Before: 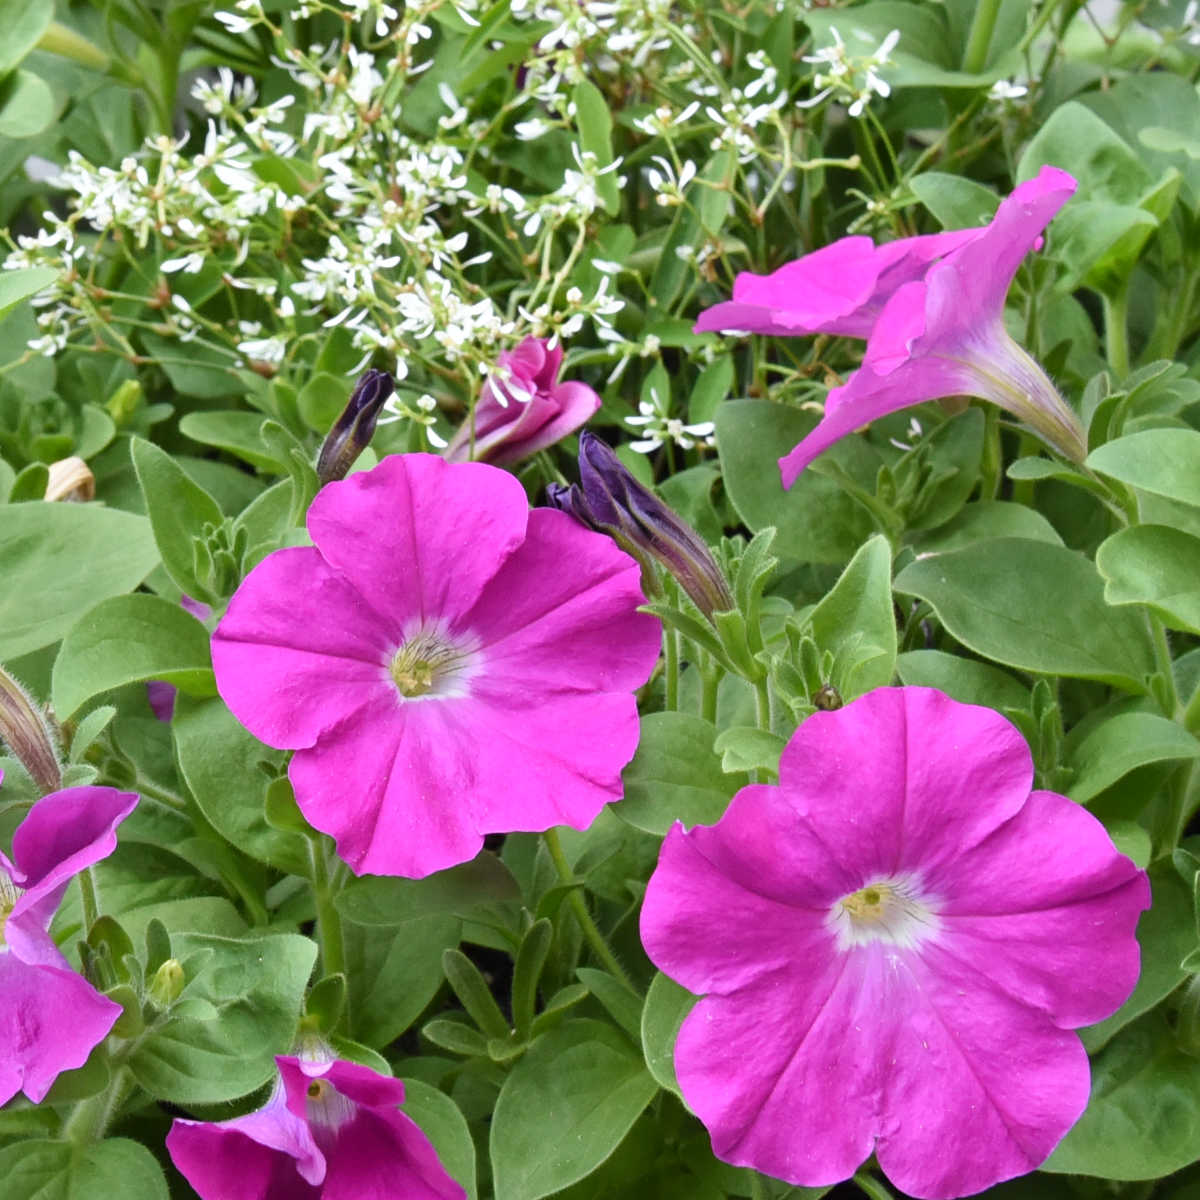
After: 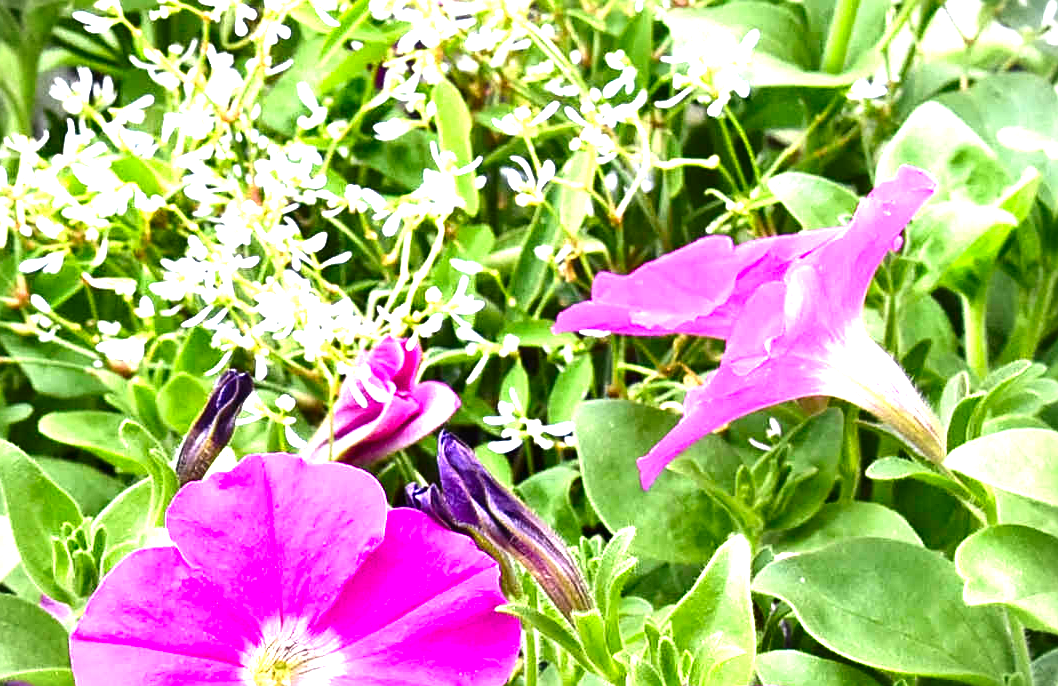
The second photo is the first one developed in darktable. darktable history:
contrast brightness saturation: contrast 0.1, brightness -0.26, saturation 0.14
white balance: red 1.066, blue 1.119
crop and rotate: left 11.812%, bottom 42.776%
exposure: black level correction 0, exposure 1.6 EV, compensate exposure bias true, compensate highlight preservation false
color correction: highlights a* -5.94, highlights b* 11.19
vignetting: fall-off start 92.6%, brightness -0.52, saturation -0.51, center (-0.012, 0)
sharpen: on, module defaults
